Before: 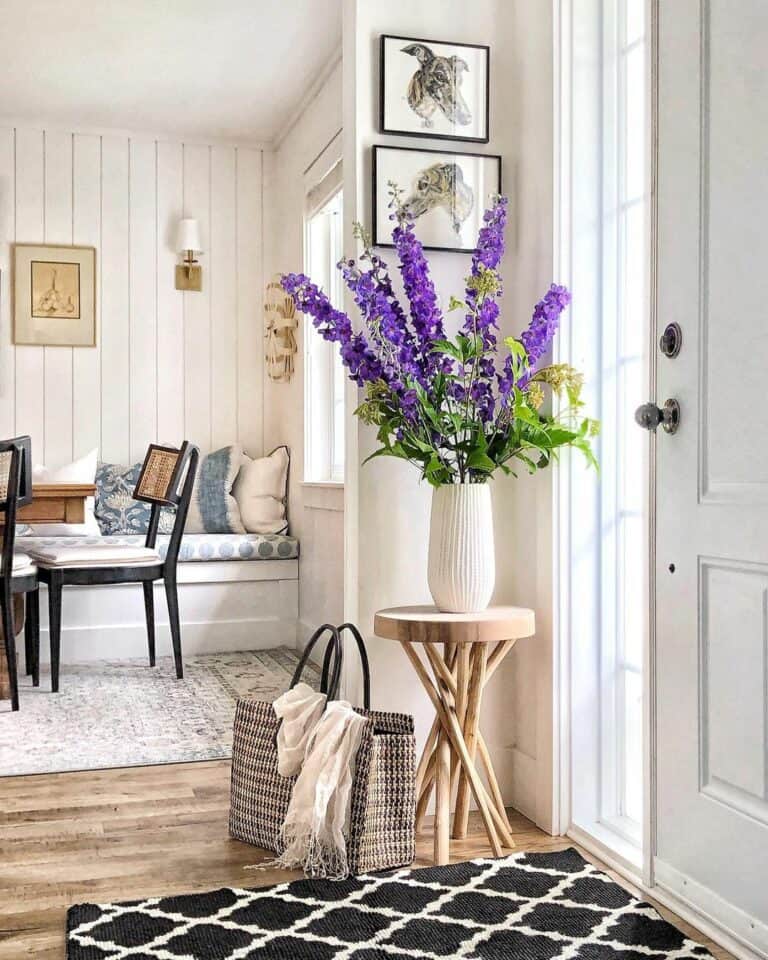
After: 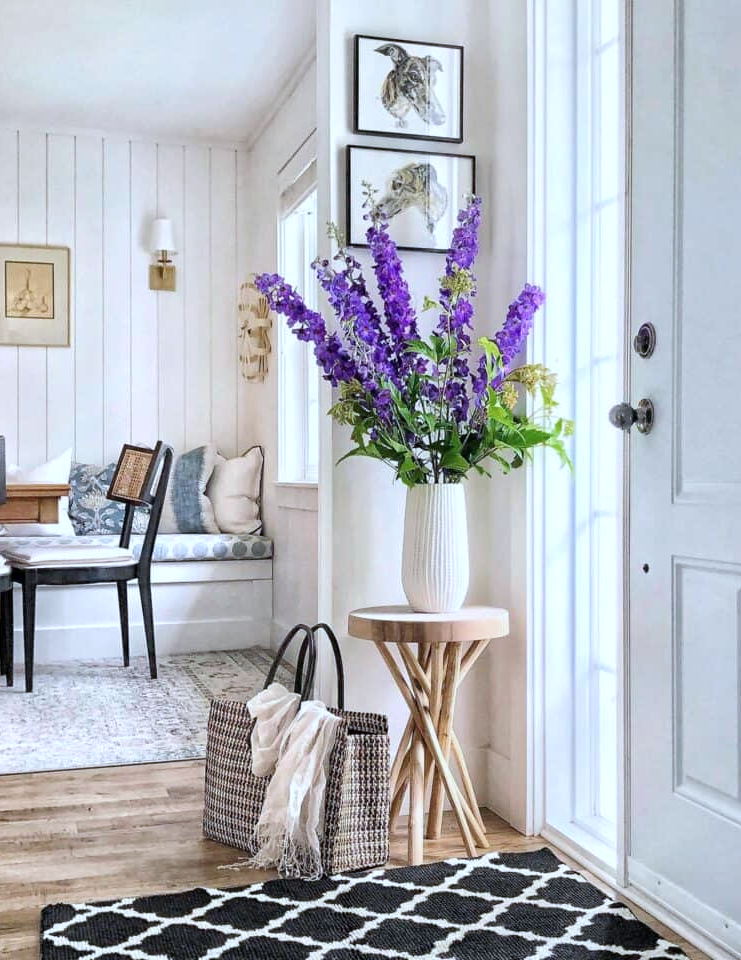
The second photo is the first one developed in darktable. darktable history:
color calibration: illuminant as shot in camera, x 0.369, y 0.376, temperature 4328.69 K, saturation algorithm version 1 (2020)
crop and rotate: left 3.402%
